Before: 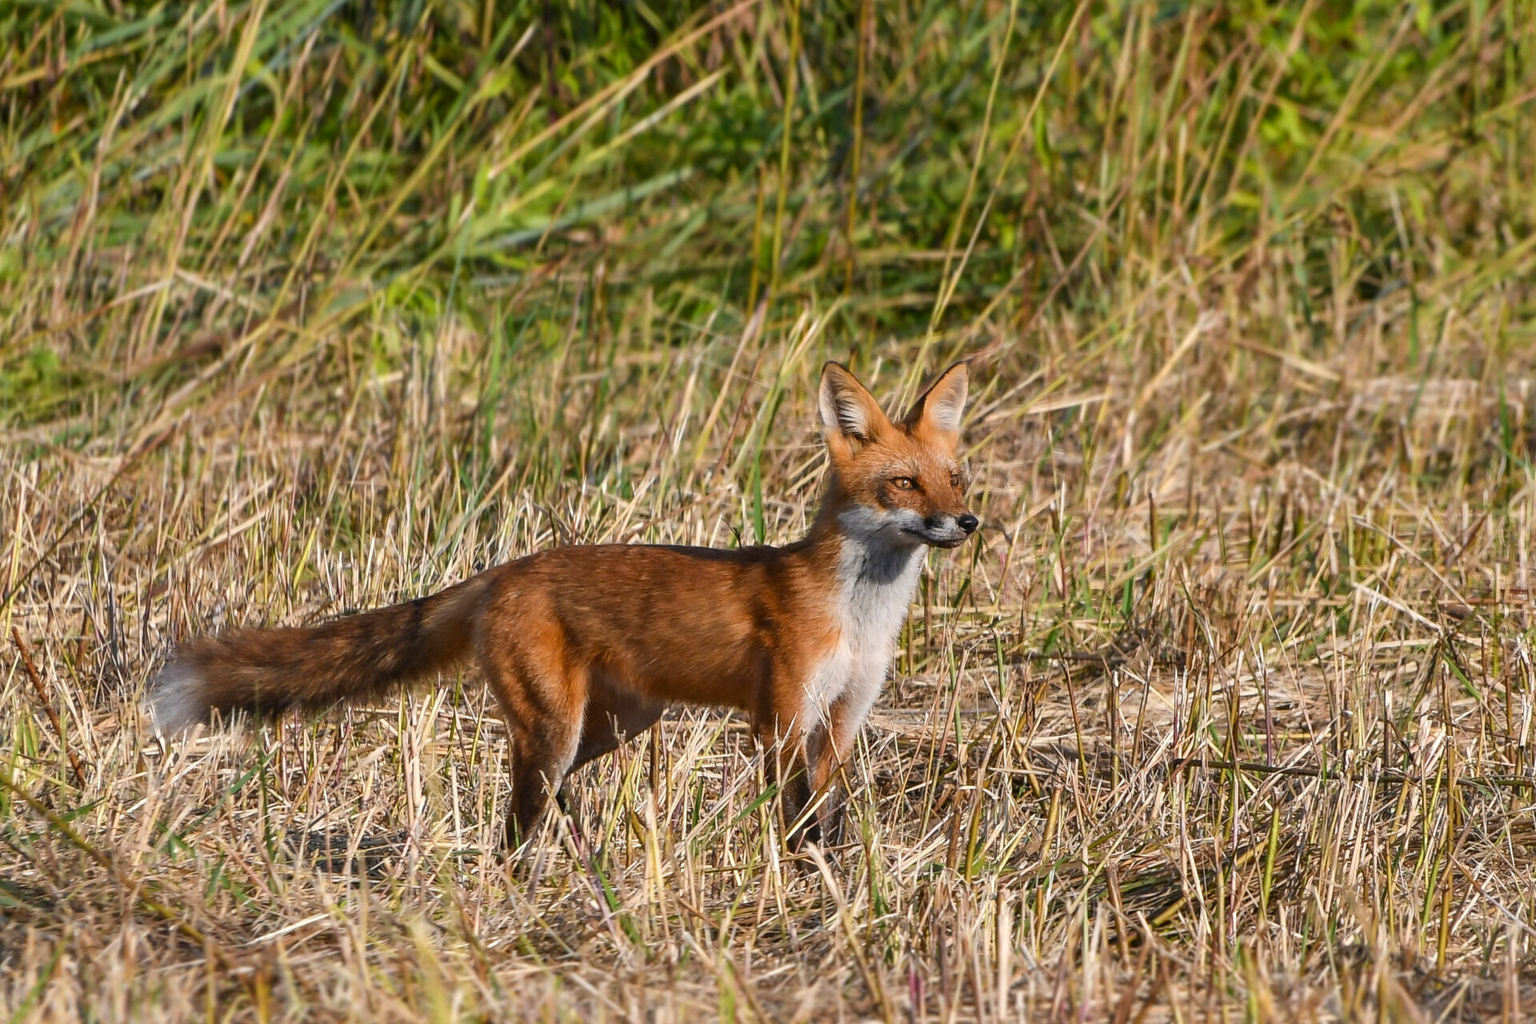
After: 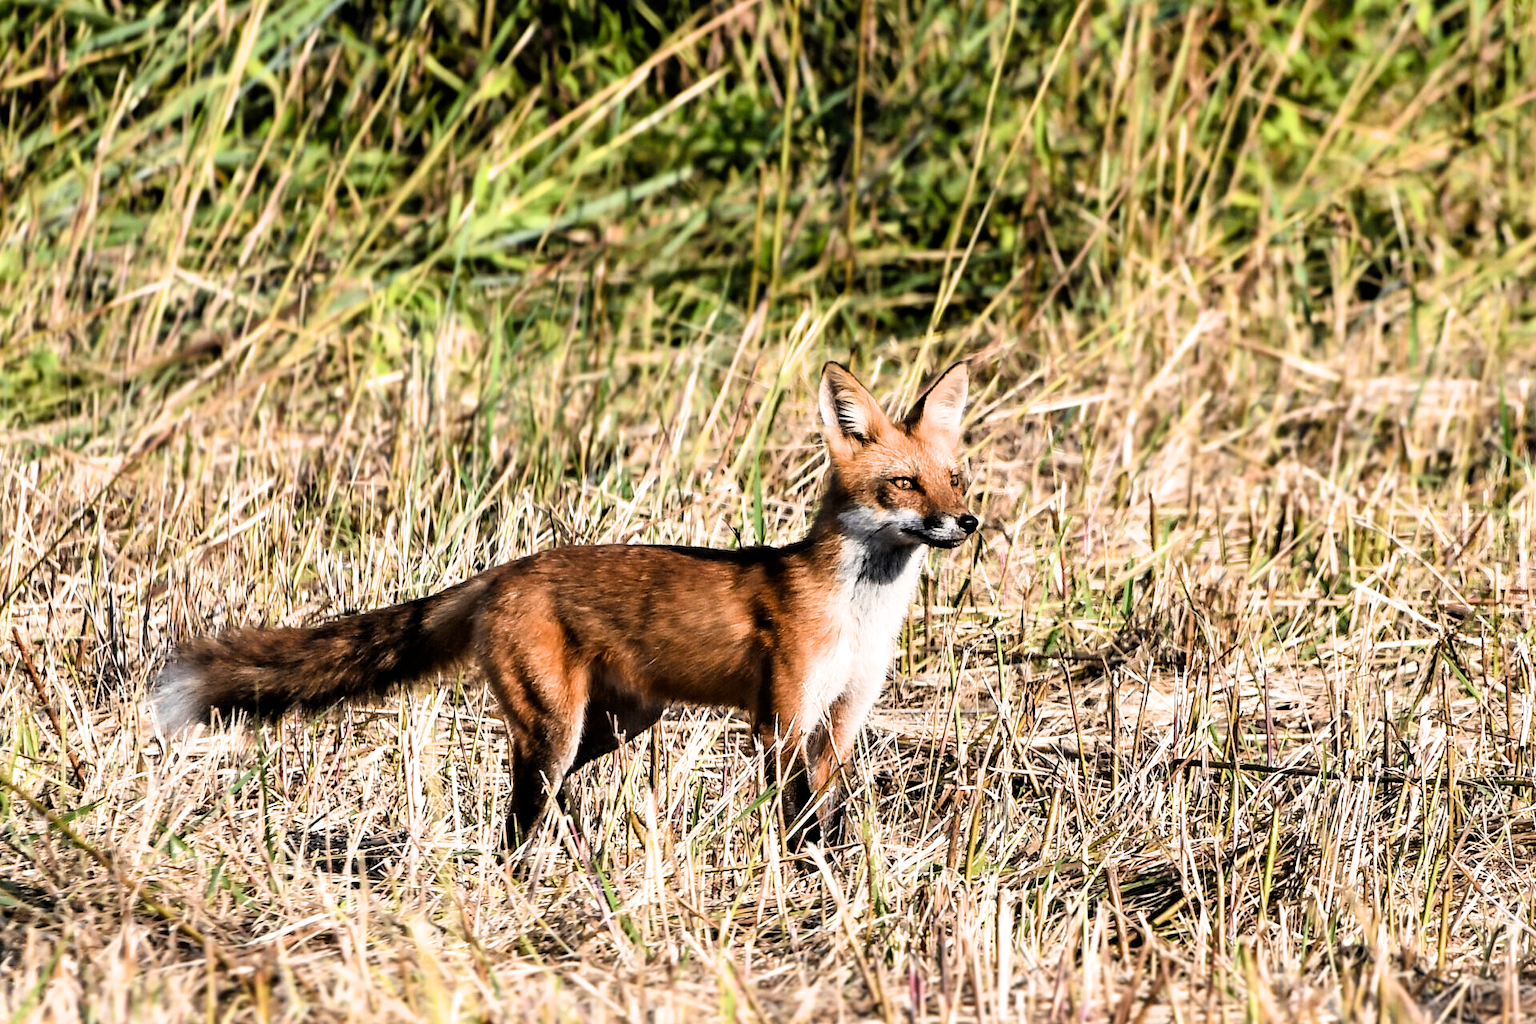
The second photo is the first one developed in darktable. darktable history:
filmic rgb: black relative exposure -3.75 EV, white relative exposure 2.4 EV, dynamic range scaling -50%, hardness 3.42, latitude 30%, contrast 1.8
tone equalizer: on, module defaults
exposure: black level correction 0, exposure 0.5 EV, compensate exposure bias true, compensate highlight preservation false
